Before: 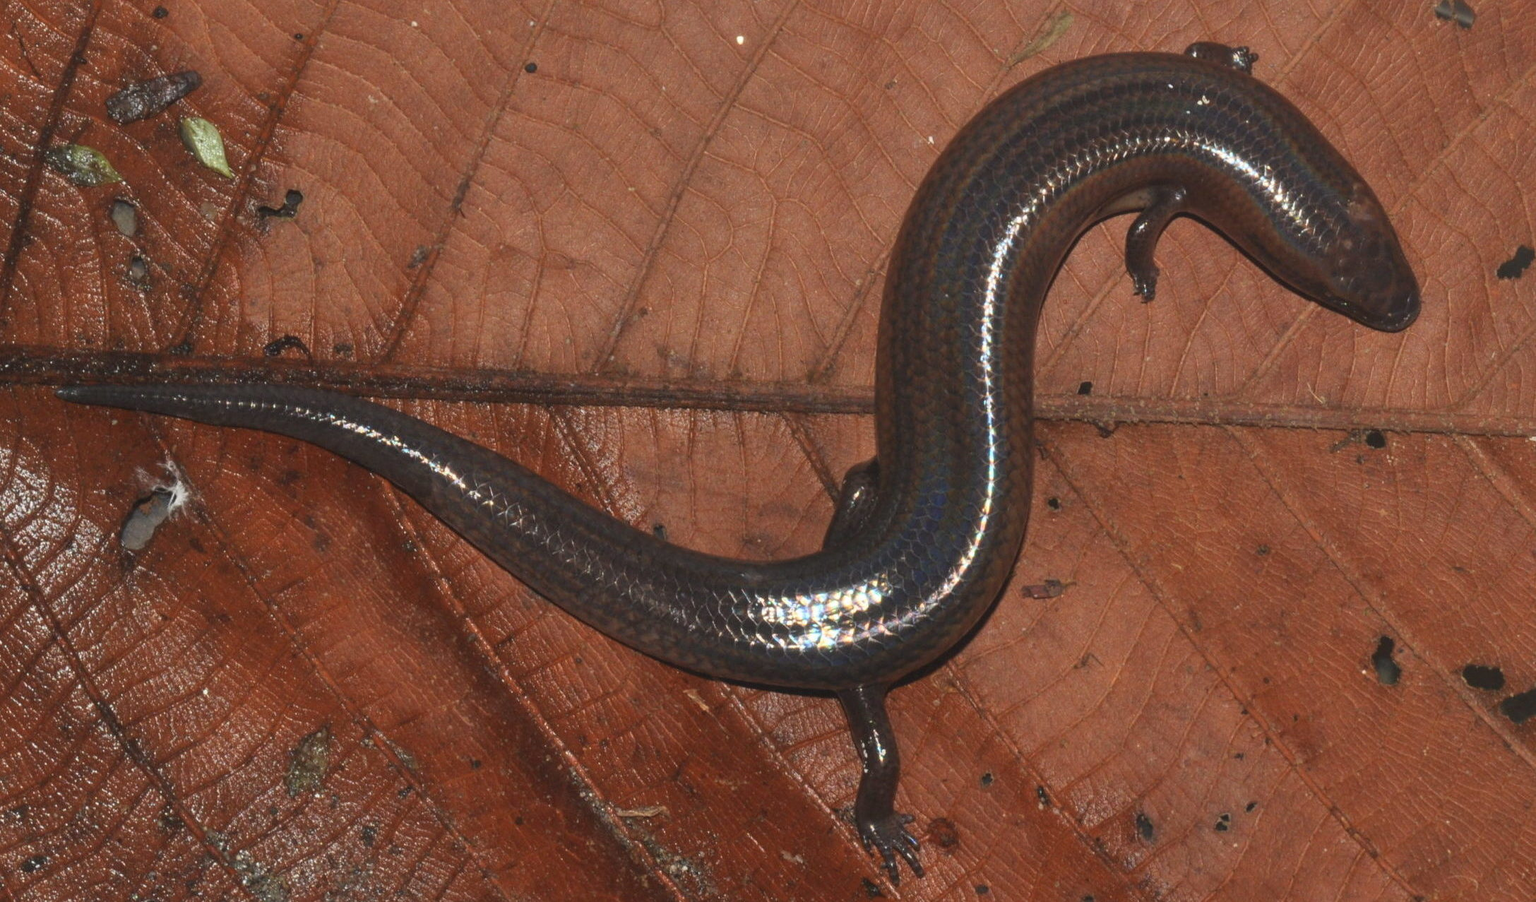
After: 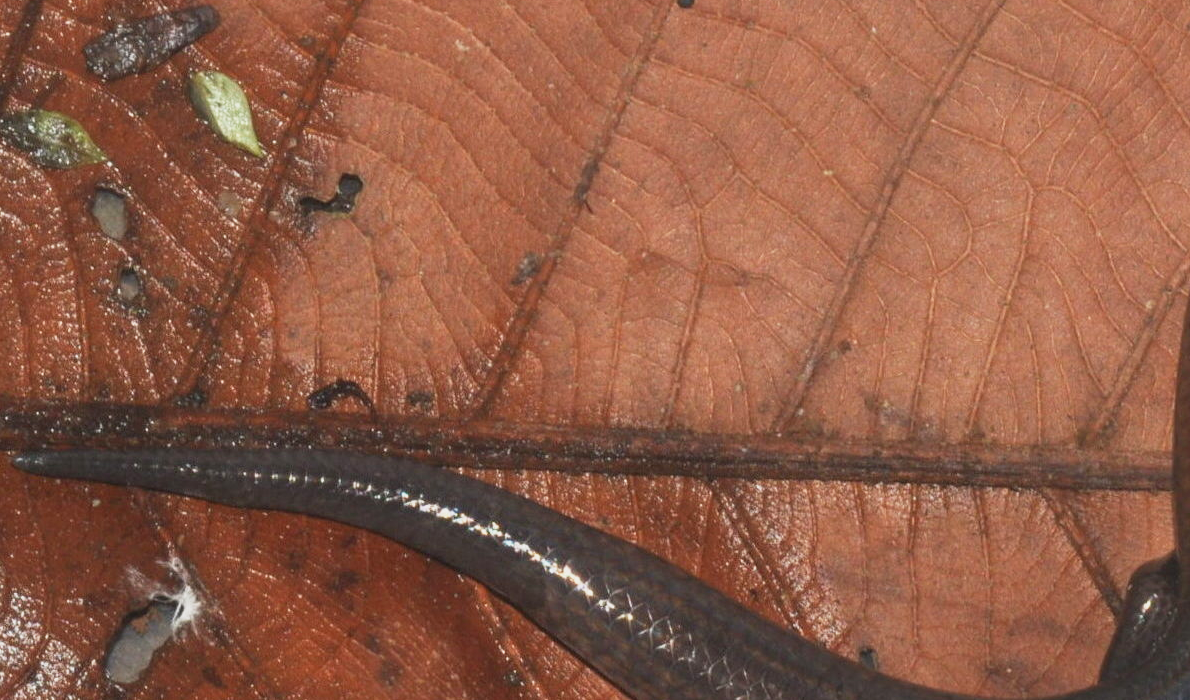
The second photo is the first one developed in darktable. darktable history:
base curve: curves: ch0 [(0, 0) (0.088, 0.125) (0.176, 0.251) (0.354, 0.501) (0.613, 0.749) (1, 0.877)], preserve colors none
crop and rotate: left 3.047%, top 7.509%, right 42.236%, bottom 37.598%
